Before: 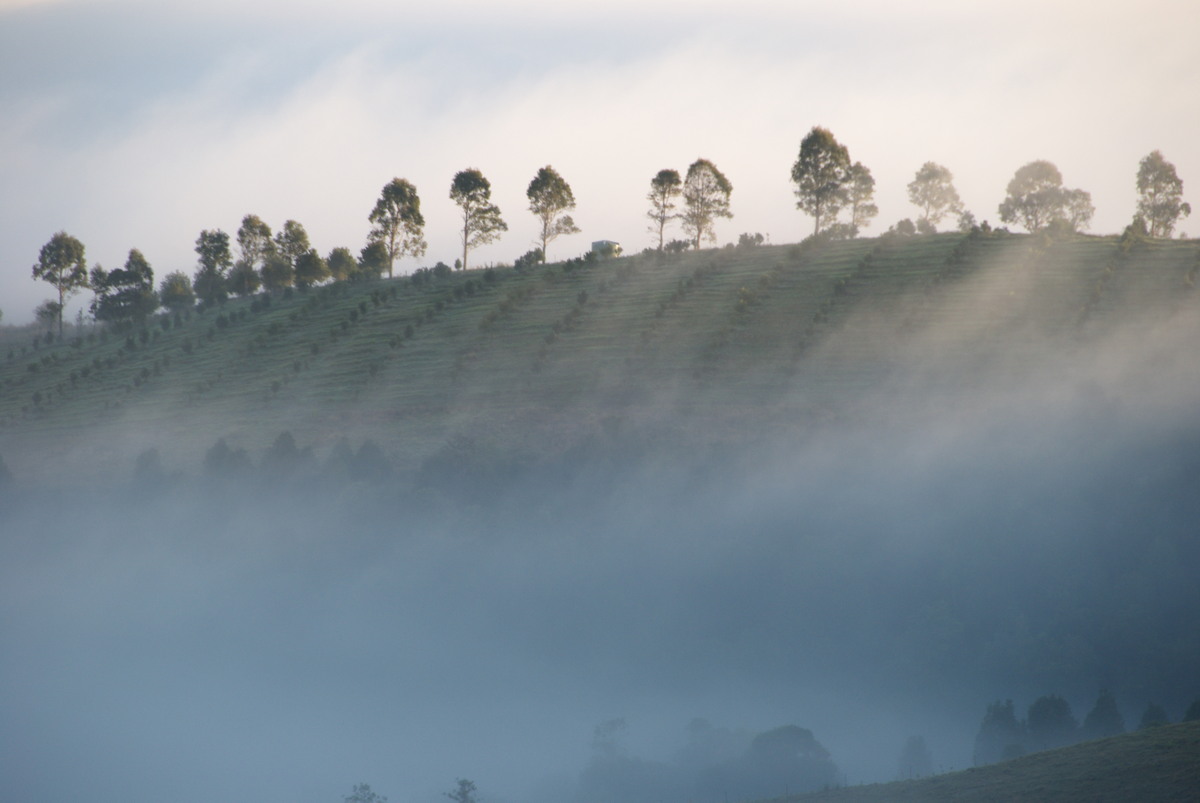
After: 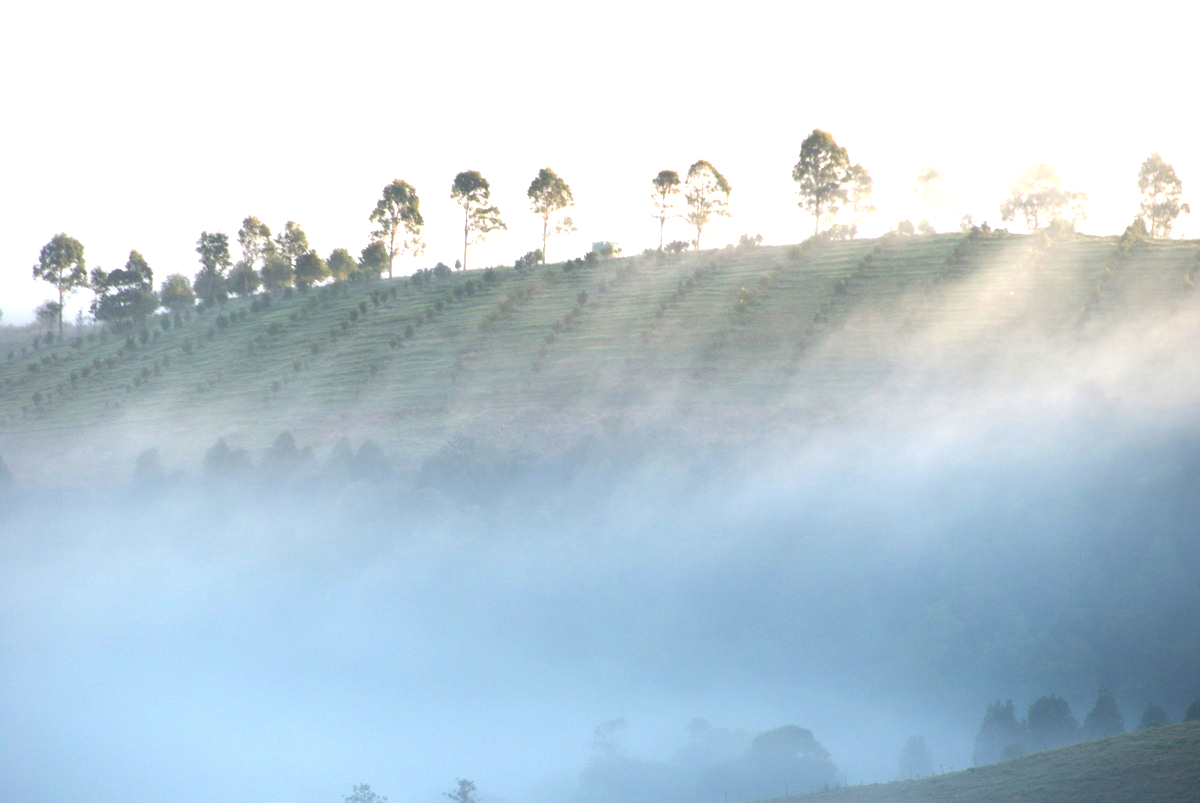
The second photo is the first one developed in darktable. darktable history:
exposure: black level correction 0, exposure 1.452 EV, compensate highlight preservation false
